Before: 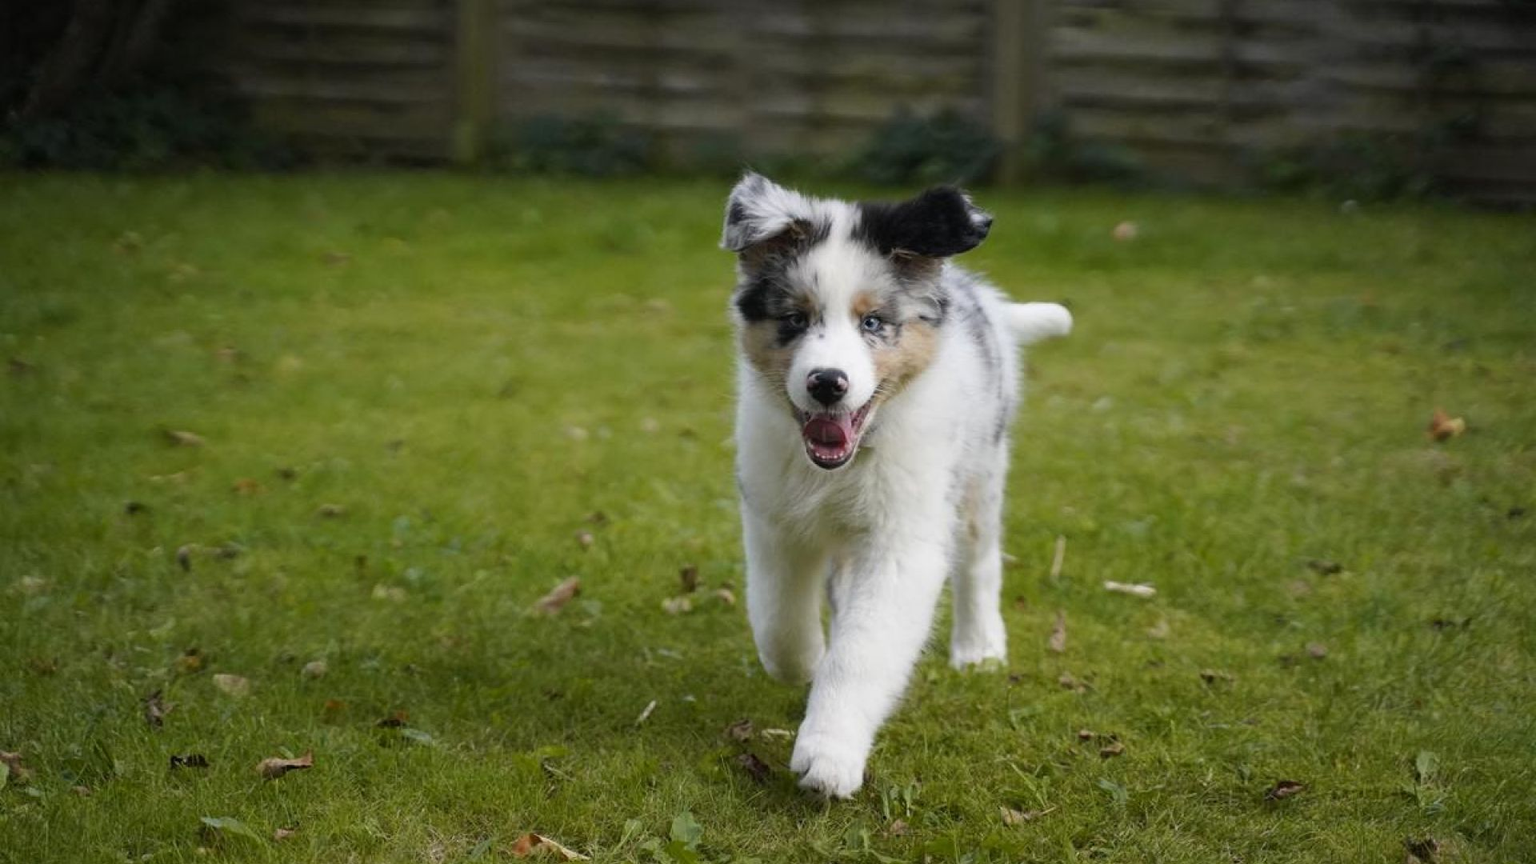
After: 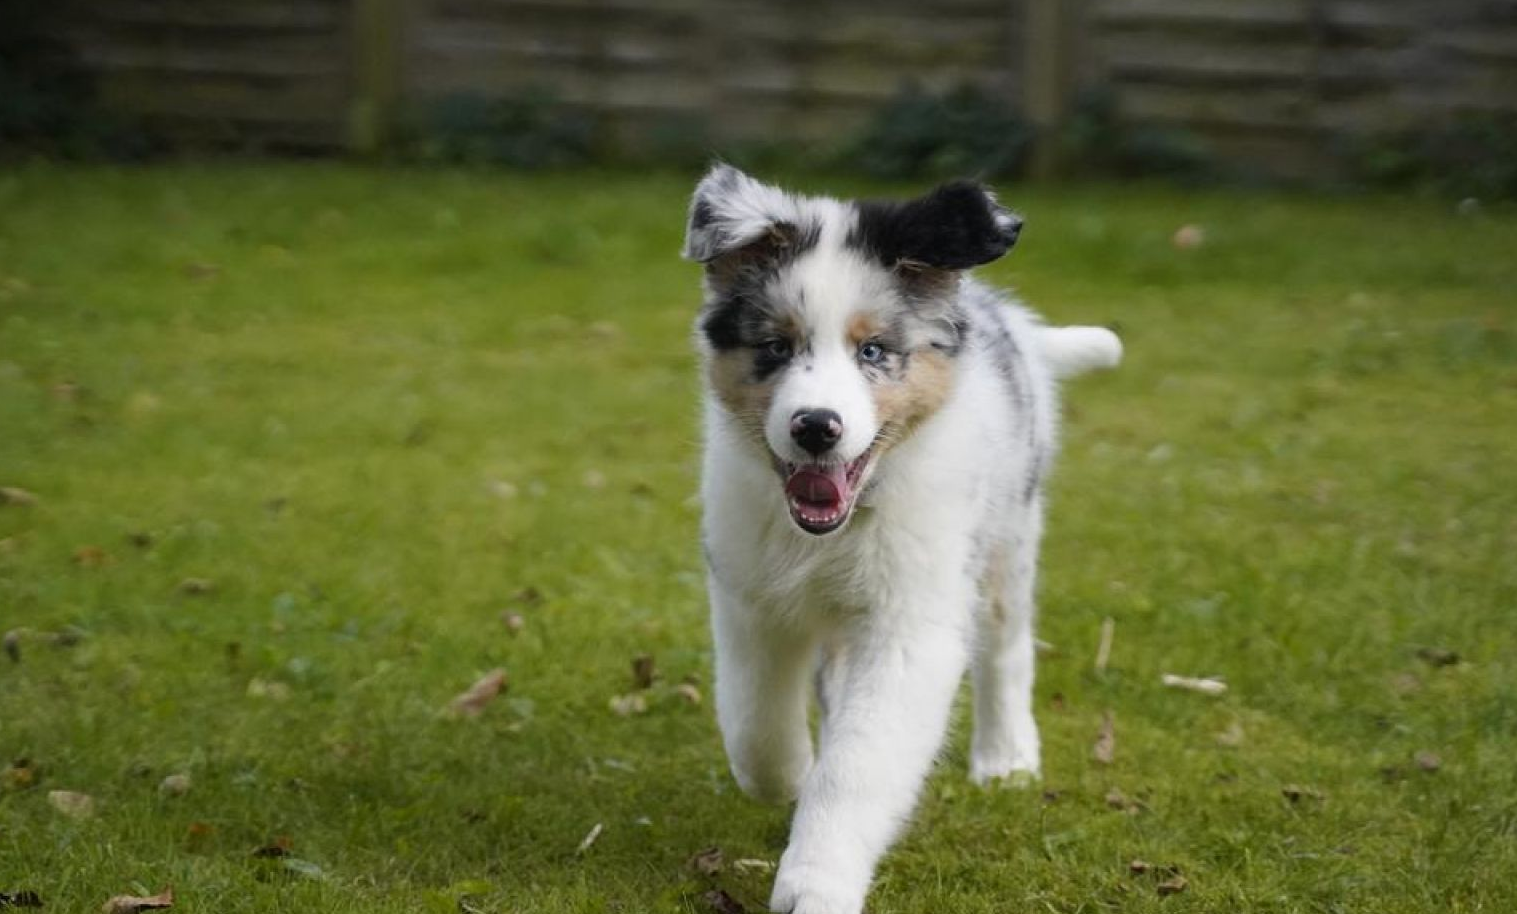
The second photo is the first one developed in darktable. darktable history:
crop: left 11.373%, top 4.892%, right 9.569%, bottom 10.442%
